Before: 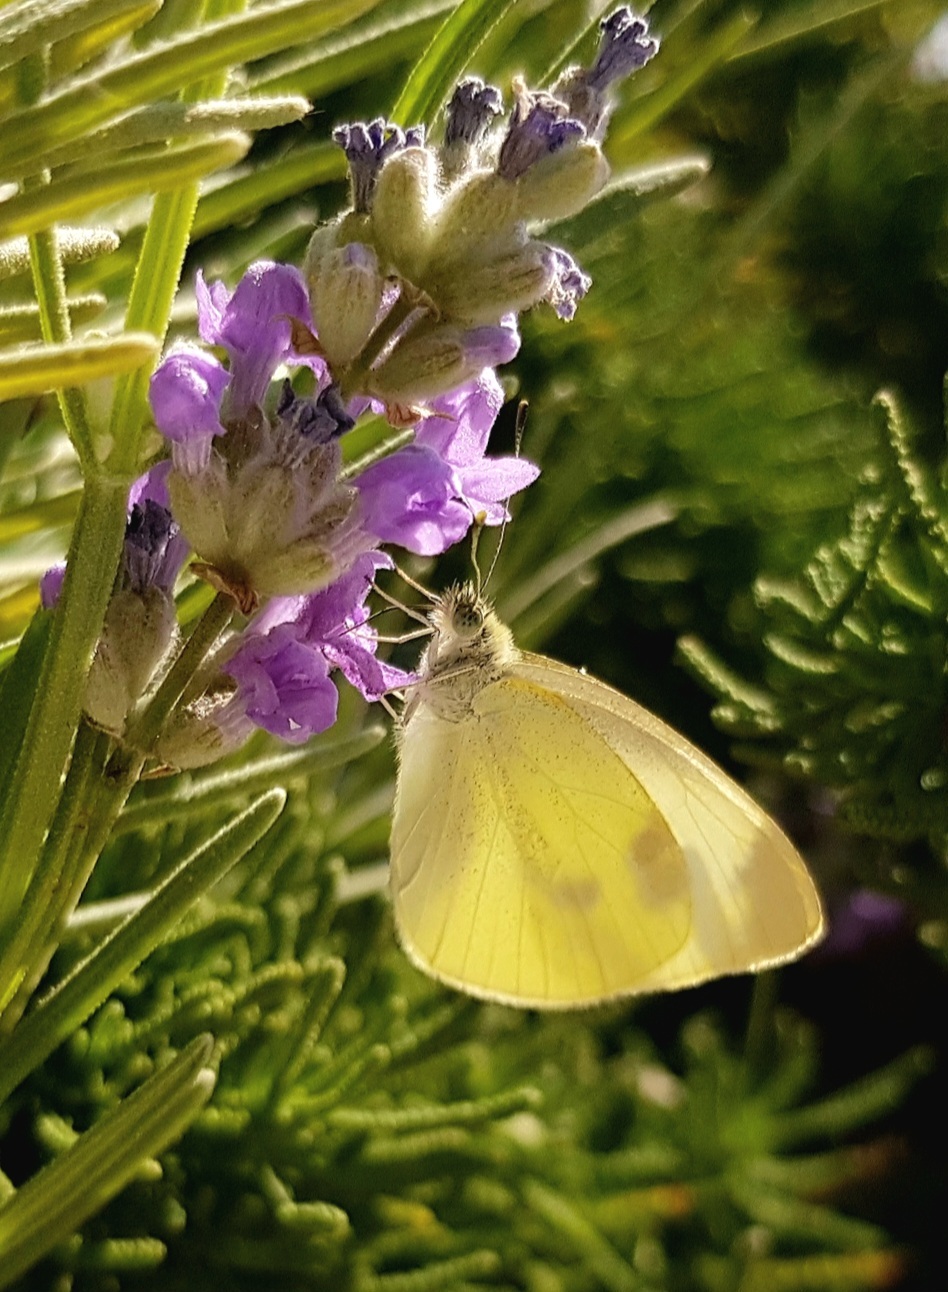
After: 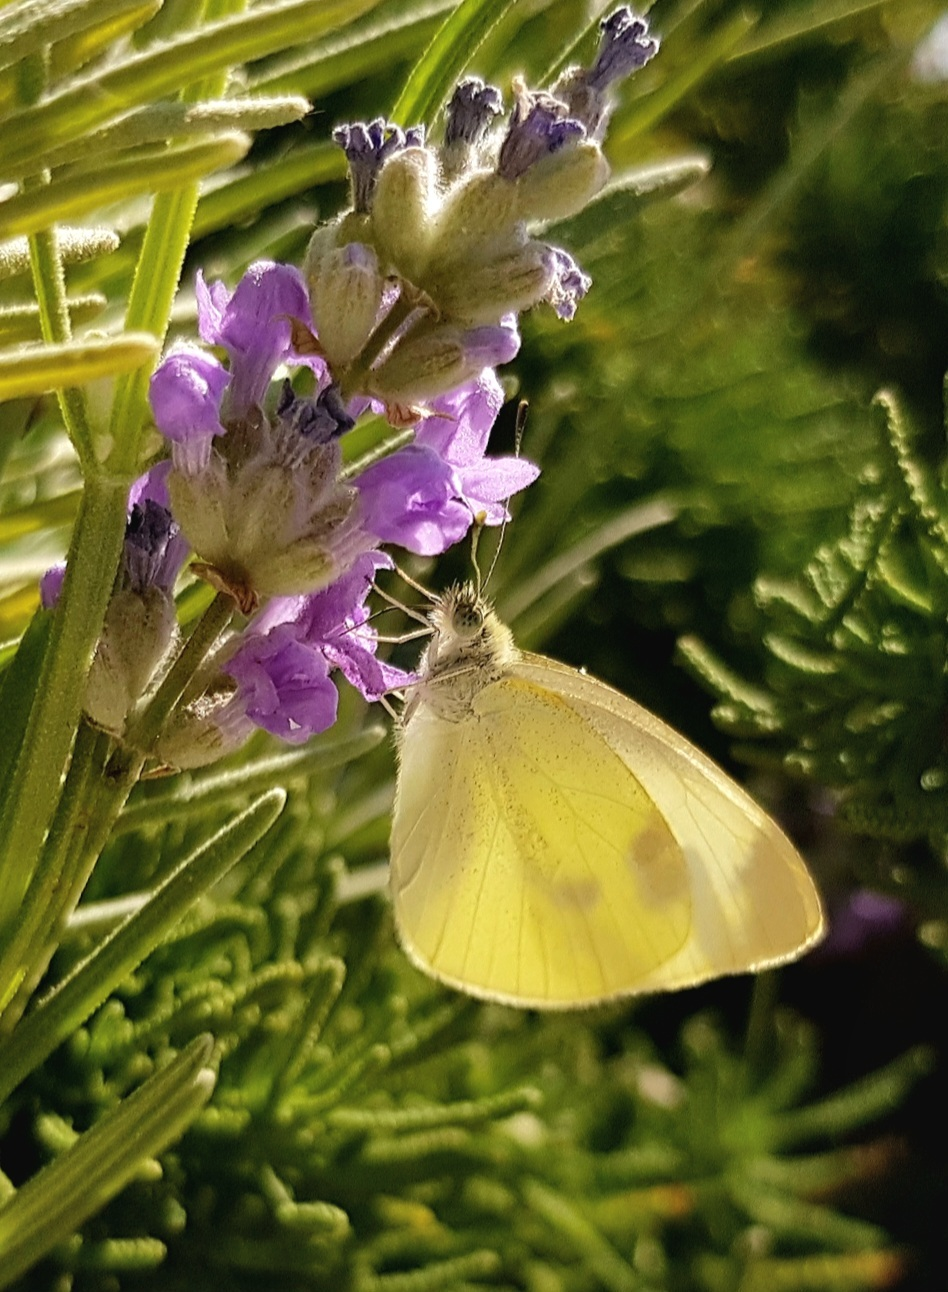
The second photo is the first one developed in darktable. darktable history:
shadows and highlights: shadows 30.86, highlights 0, soften with gaussian
exposure: compensate highlight preservation false
